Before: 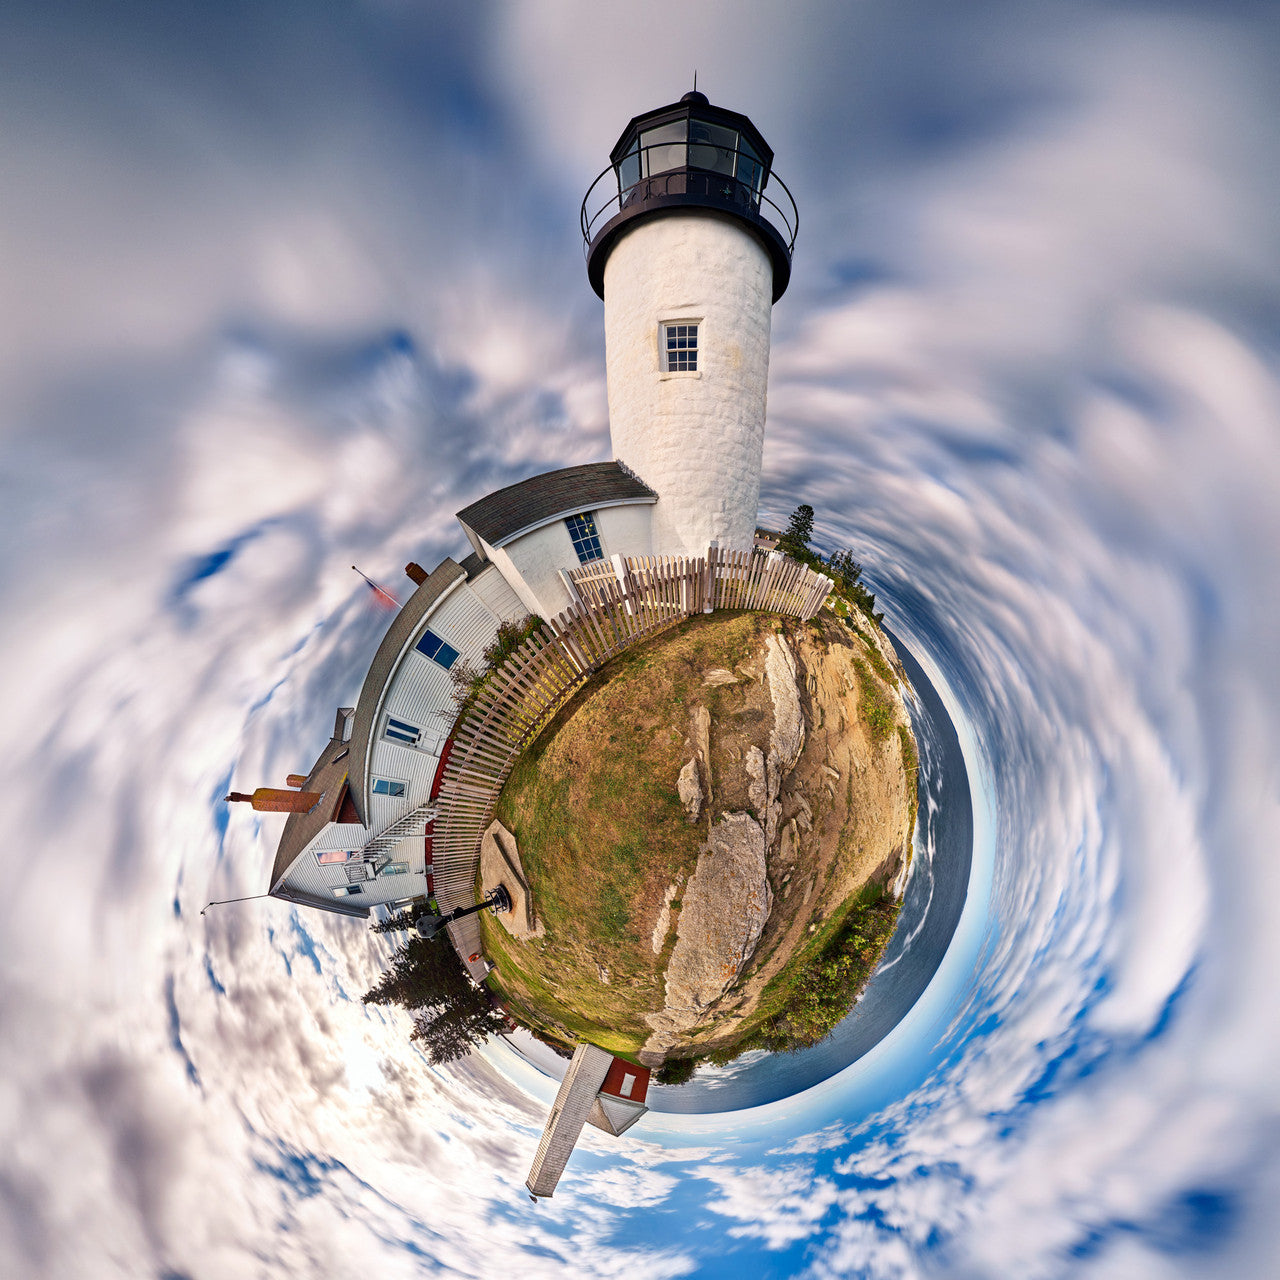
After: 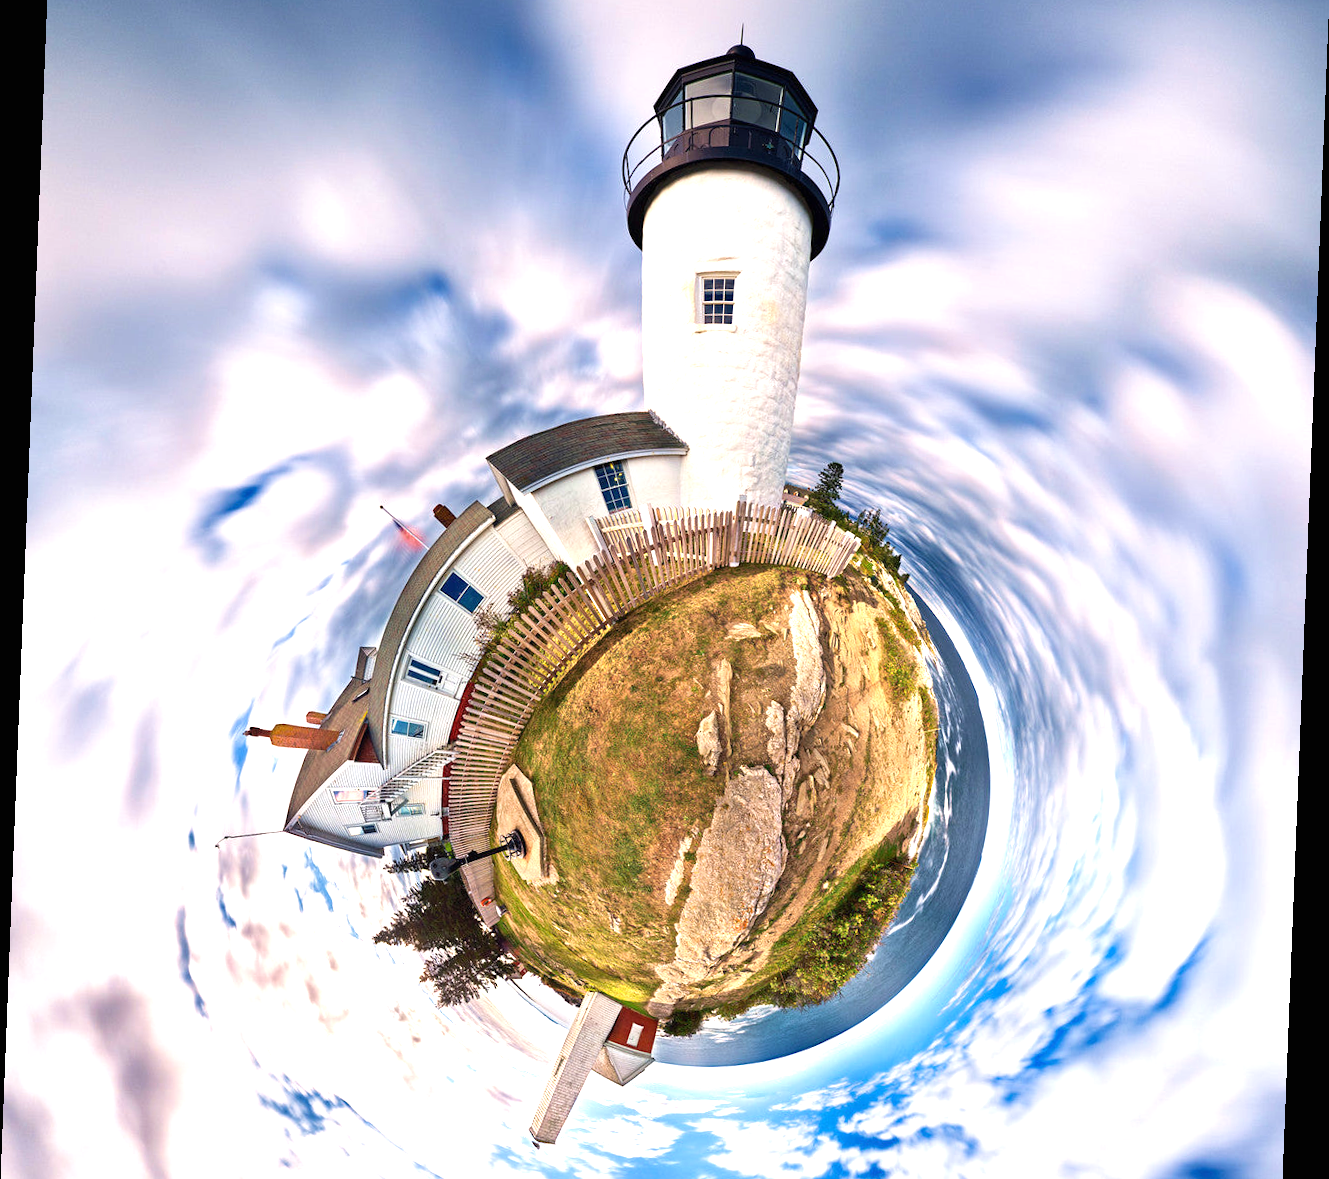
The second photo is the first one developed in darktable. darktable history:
exposure: black level correction 0, exposure 0.9 EV, compensate highlight preservation false
rotate and perspective: rotation 2.27°, automatic cropping off
velvia: on, module defaults
crop and rotate: top 5.609%, bottom 5.609%
